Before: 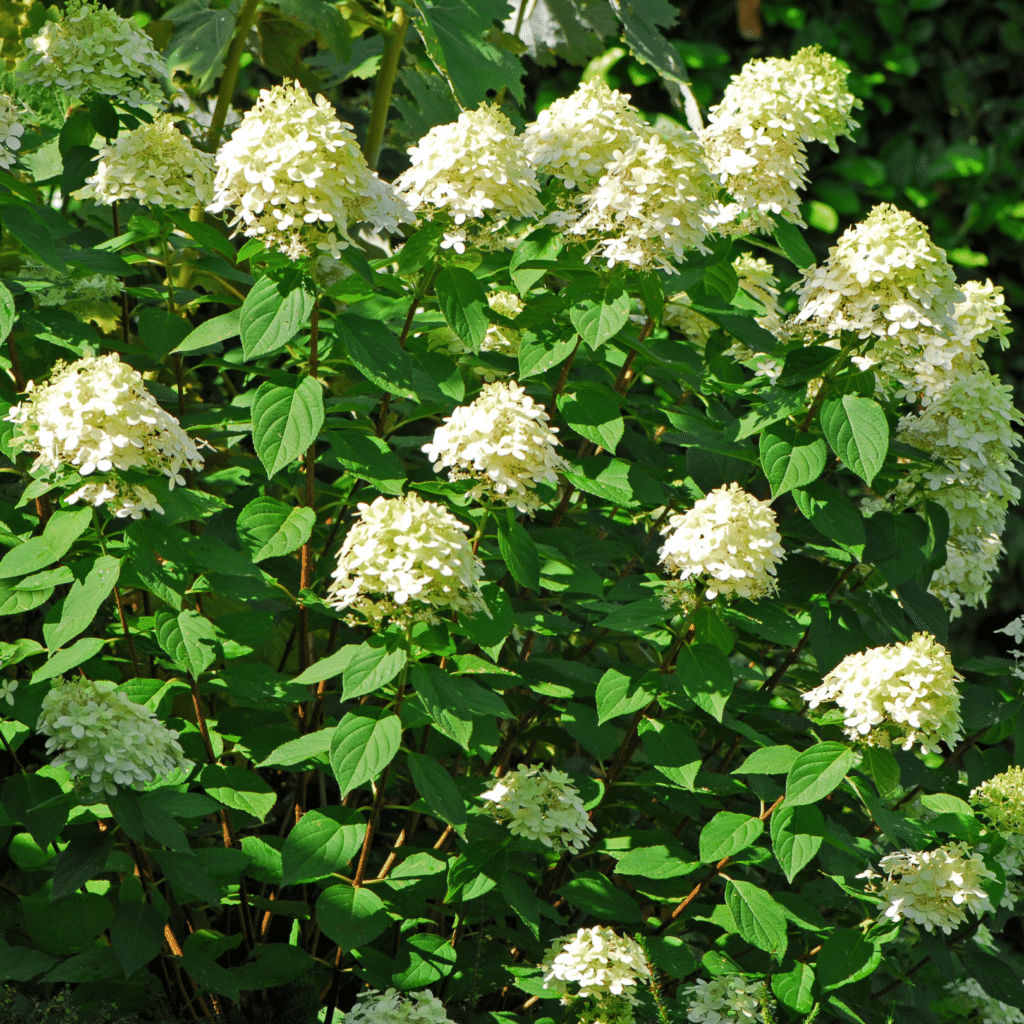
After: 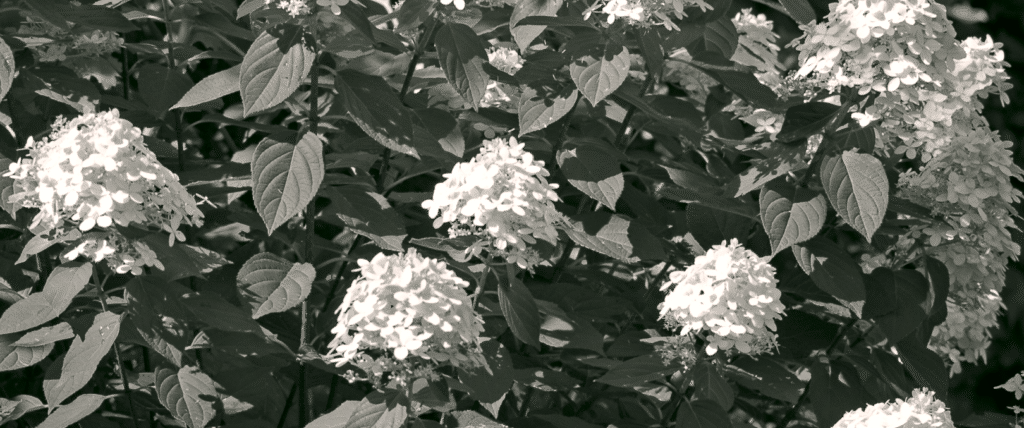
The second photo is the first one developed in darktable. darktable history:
shadows and highlights: shadows -54.3, highlights 86.09, soften with gaussian
exposure: exposure 0.191 EV, compensate highlight preservation false
crop and rotate: top 23.84%, bottom 34.294%
color correction: highlights a* 4.02, highlights b* 4.98, shadows a* -7.55, shadows b* 4.98
color calibration: output gray [0.21, 0.42, 0.37, 0], gray › normalize channels true, illuminant same as pipeline (D50), adaptation XYZ, x 0.346, y 0.359, gamut compression 0
